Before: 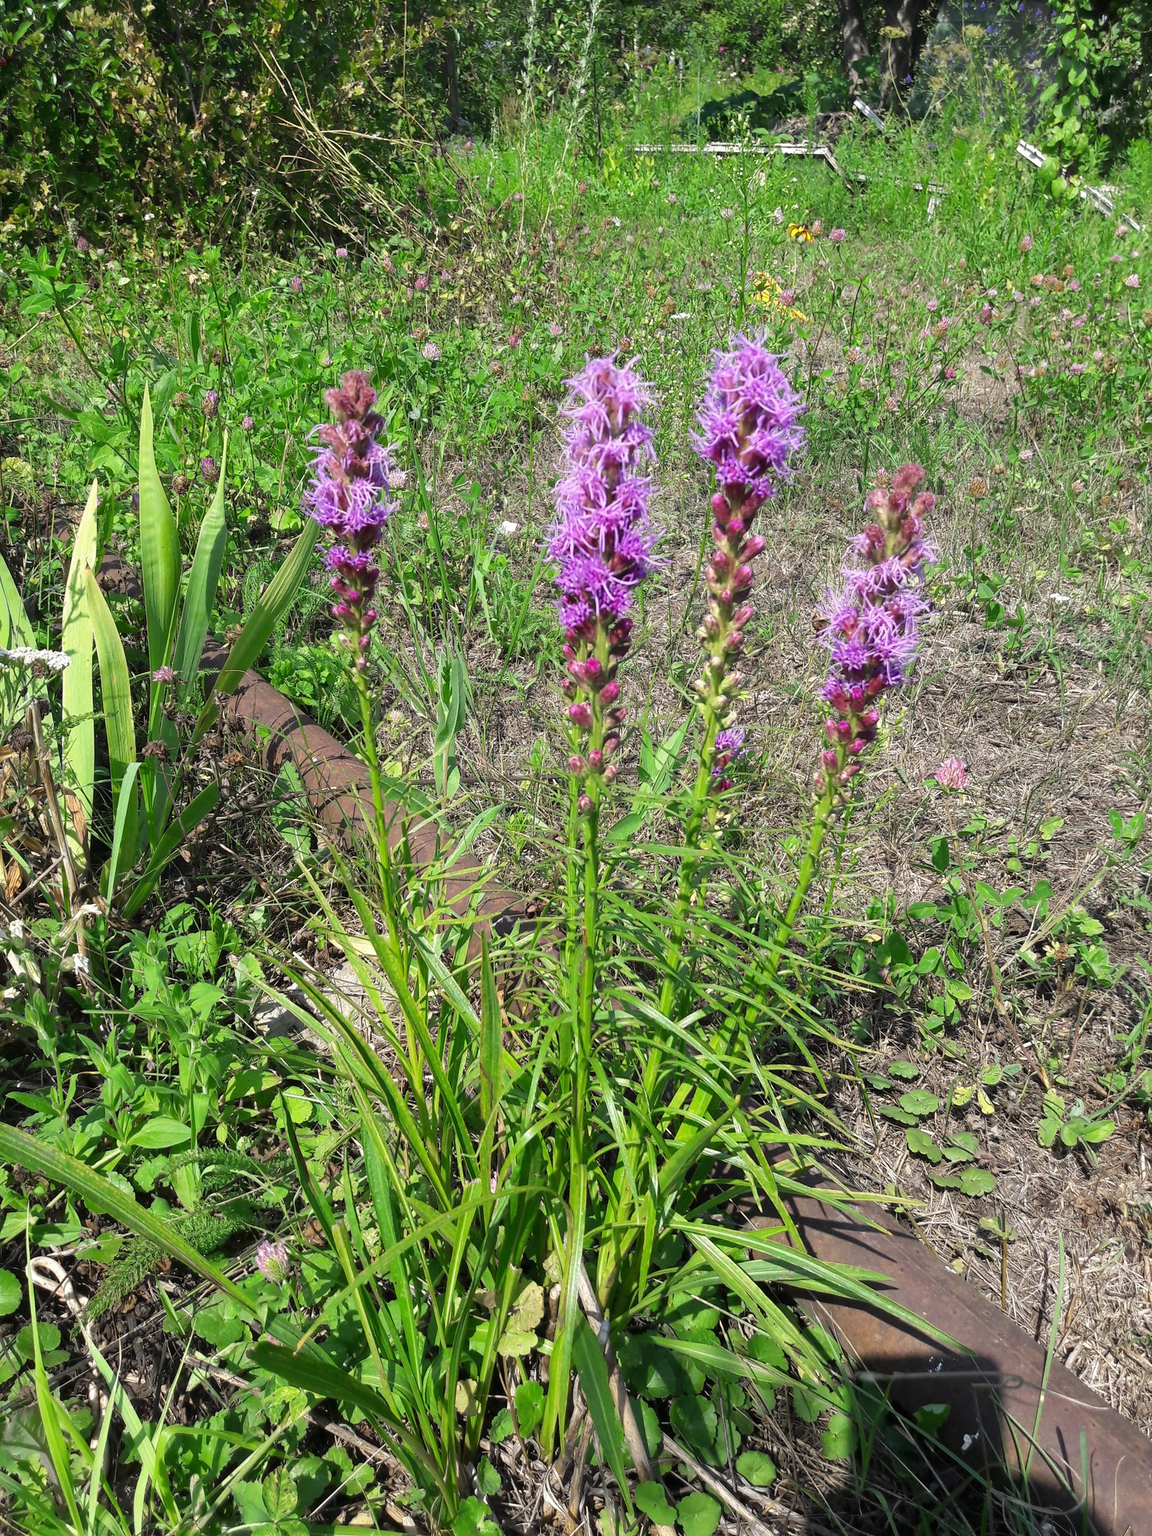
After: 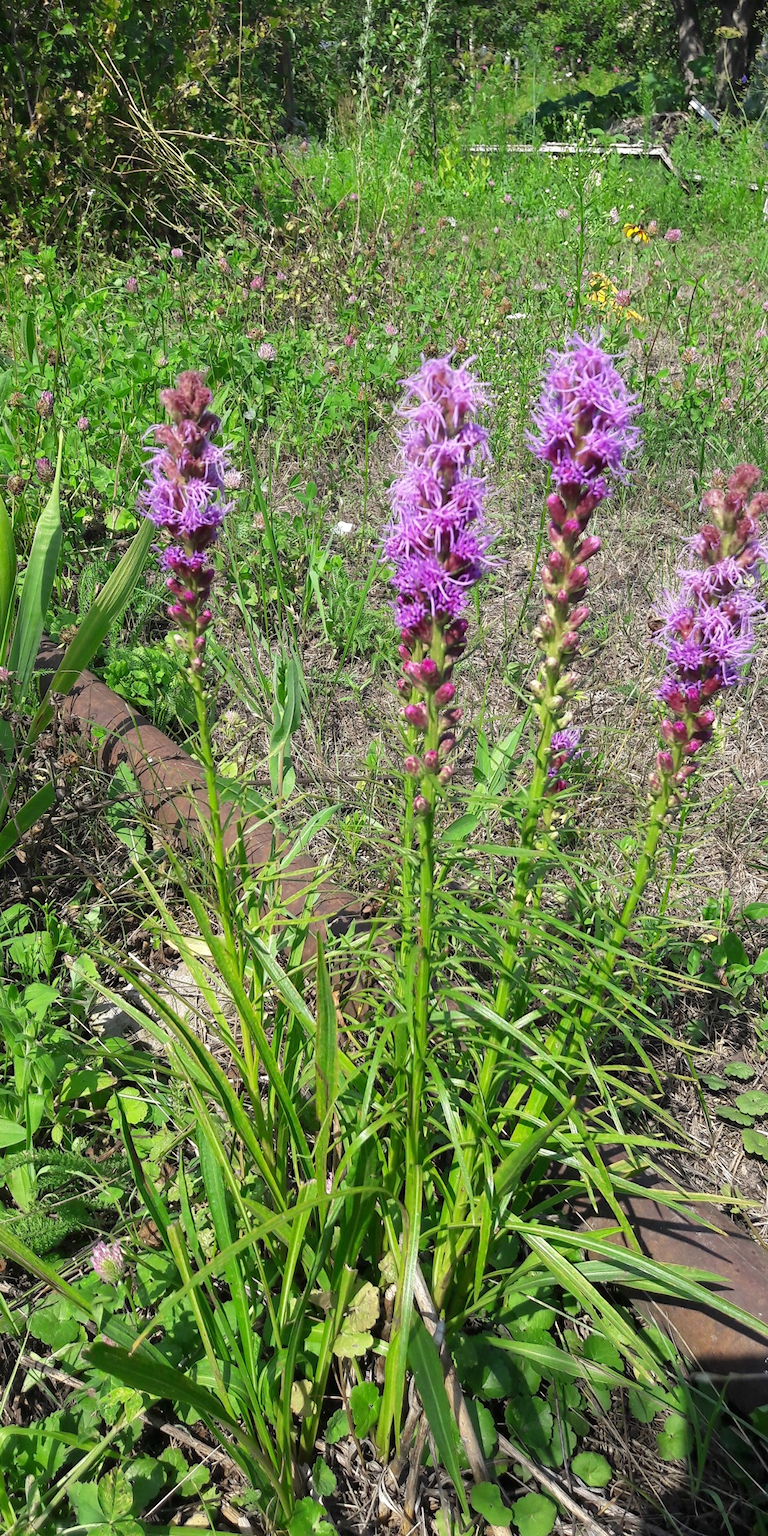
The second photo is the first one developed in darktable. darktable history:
crop and rotate: left 14.357%, right 18.979%
